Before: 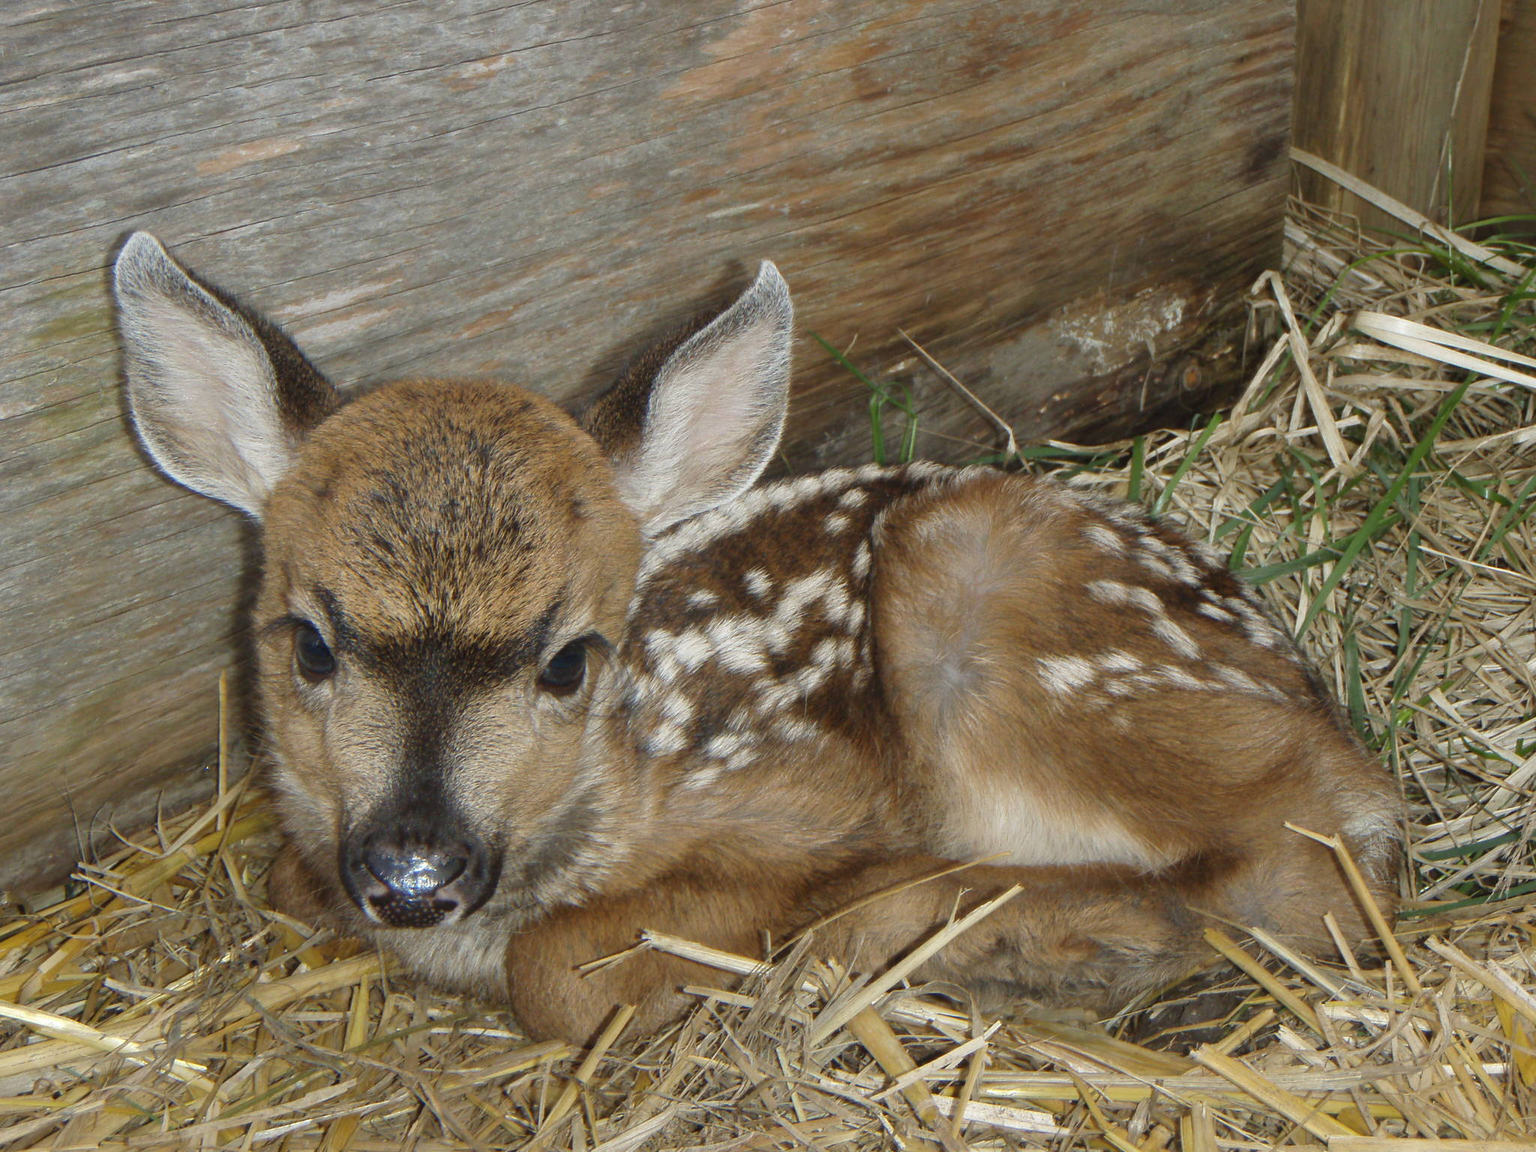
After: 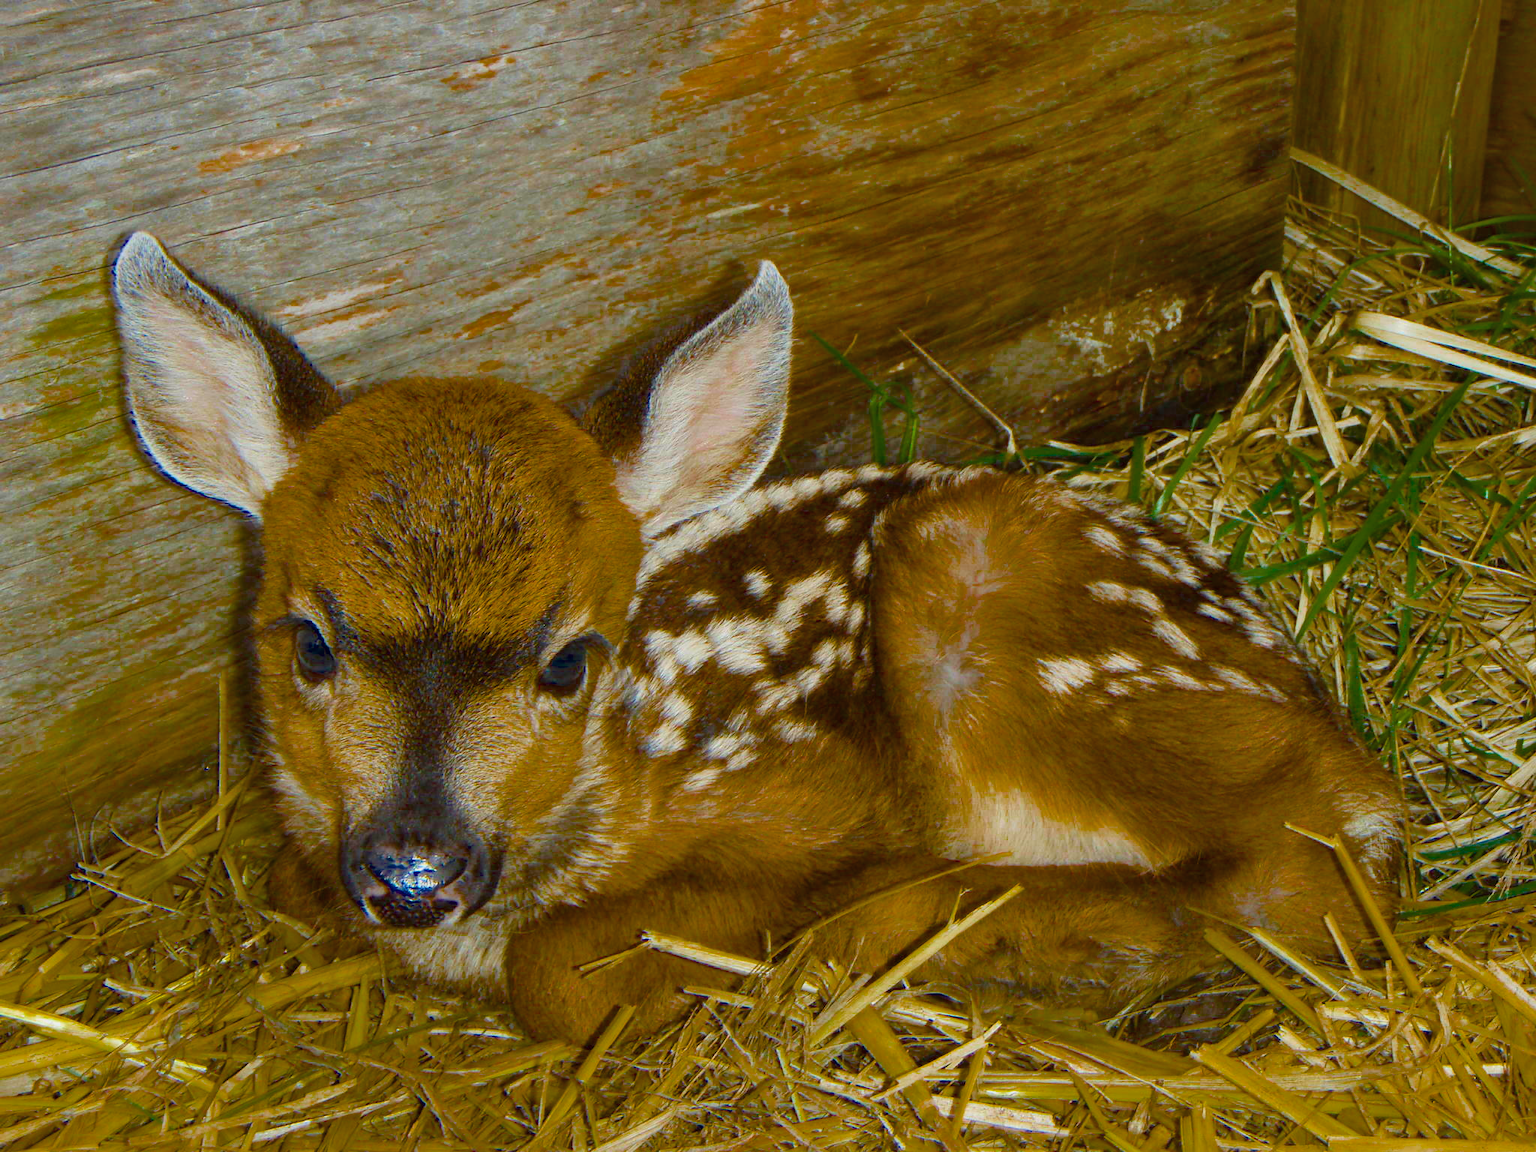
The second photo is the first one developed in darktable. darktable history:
filmic rgb: black relative exposure -16 EV, white relative exposure 2.89 EV, threshold 2.95 EV, hardness 10, enable highlight reconstruction true
color balance rgb: shadows lift › hue 84.55°, perceptual saturation grading › global saturation 64.975%, perceptual saturation grading › highlights 59.91%, perceptual saturation grading › mid-tones 49.451%, perceptual saturation grading › shadows 49.605%, saturation formula JzAzBz (2021)
shadows and highlights: shadows 30.2
